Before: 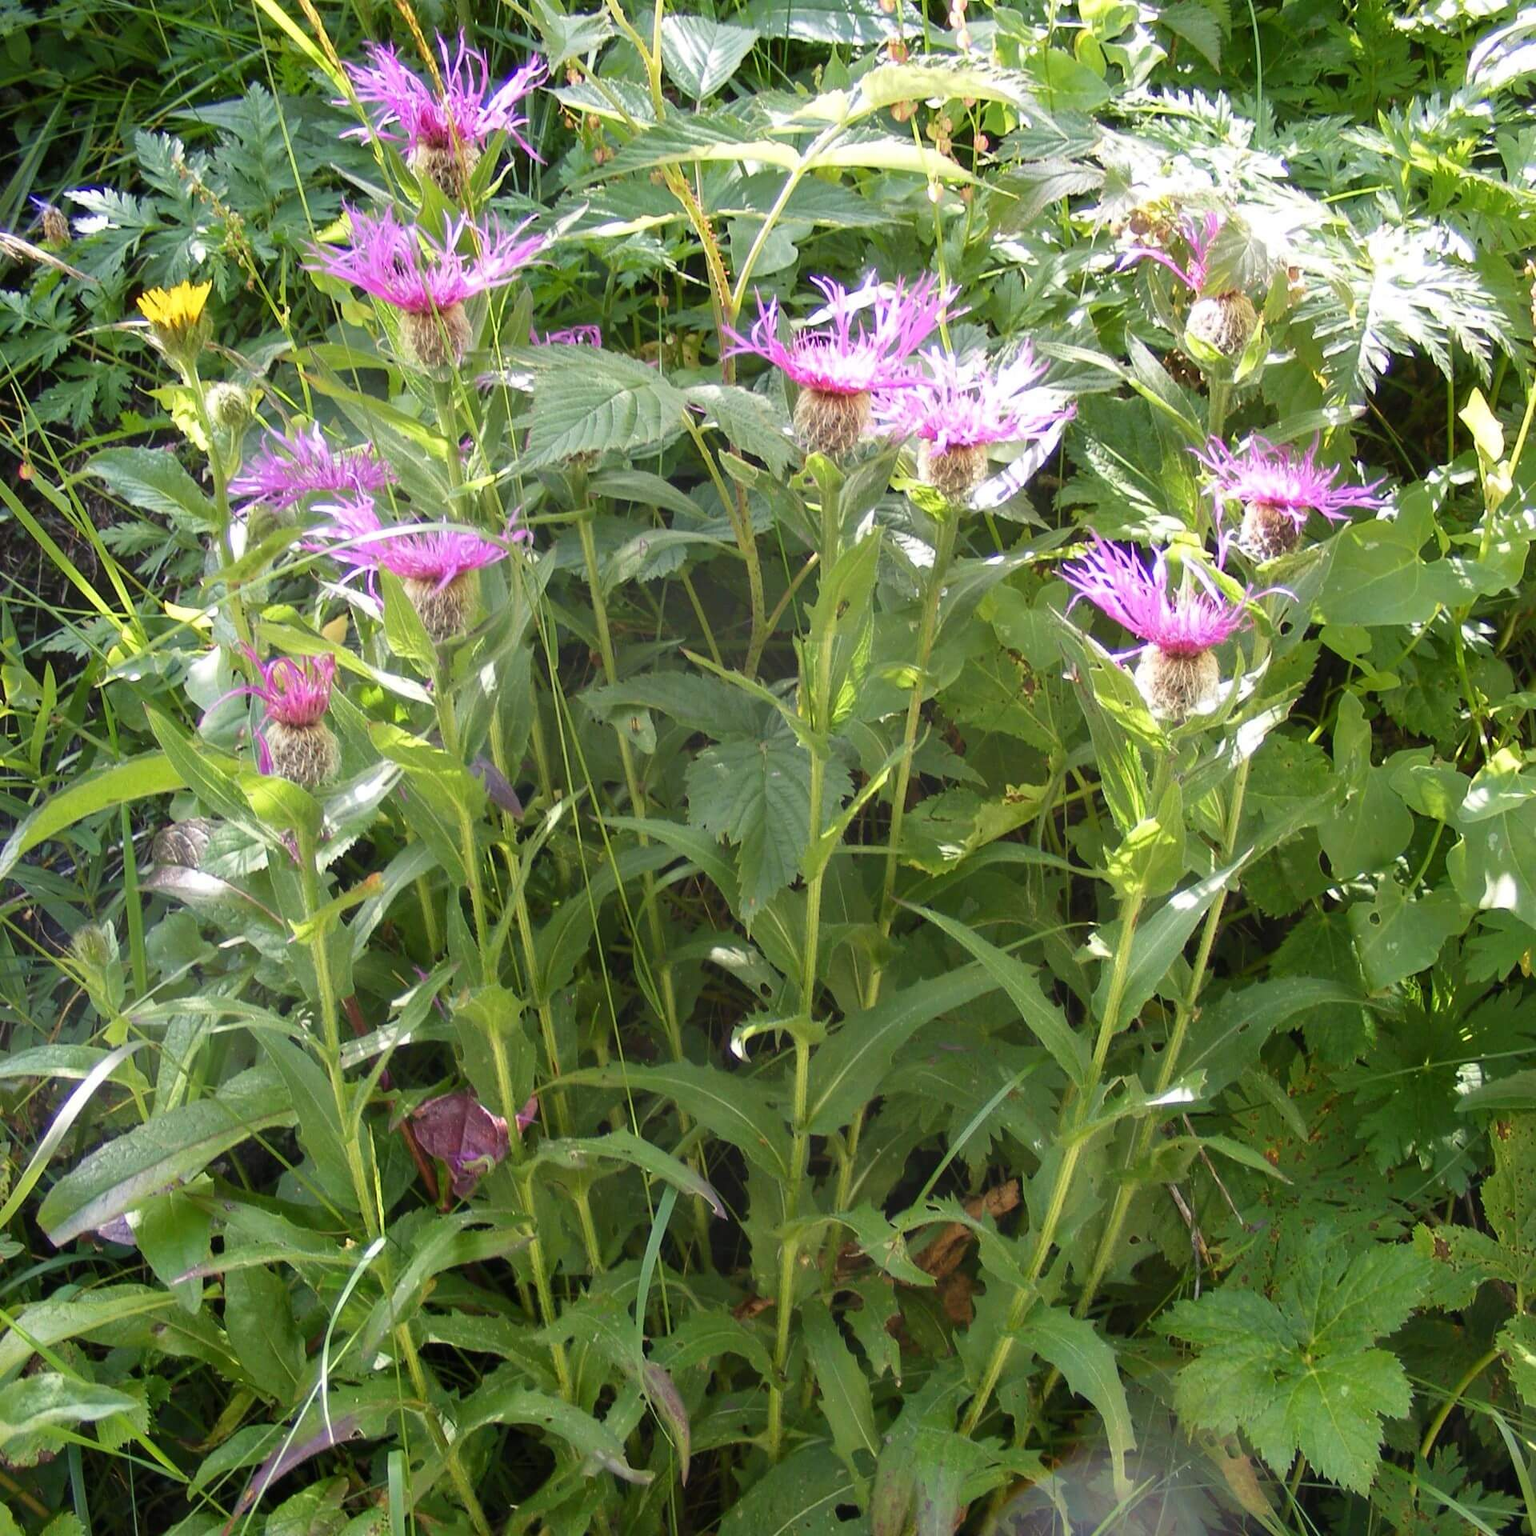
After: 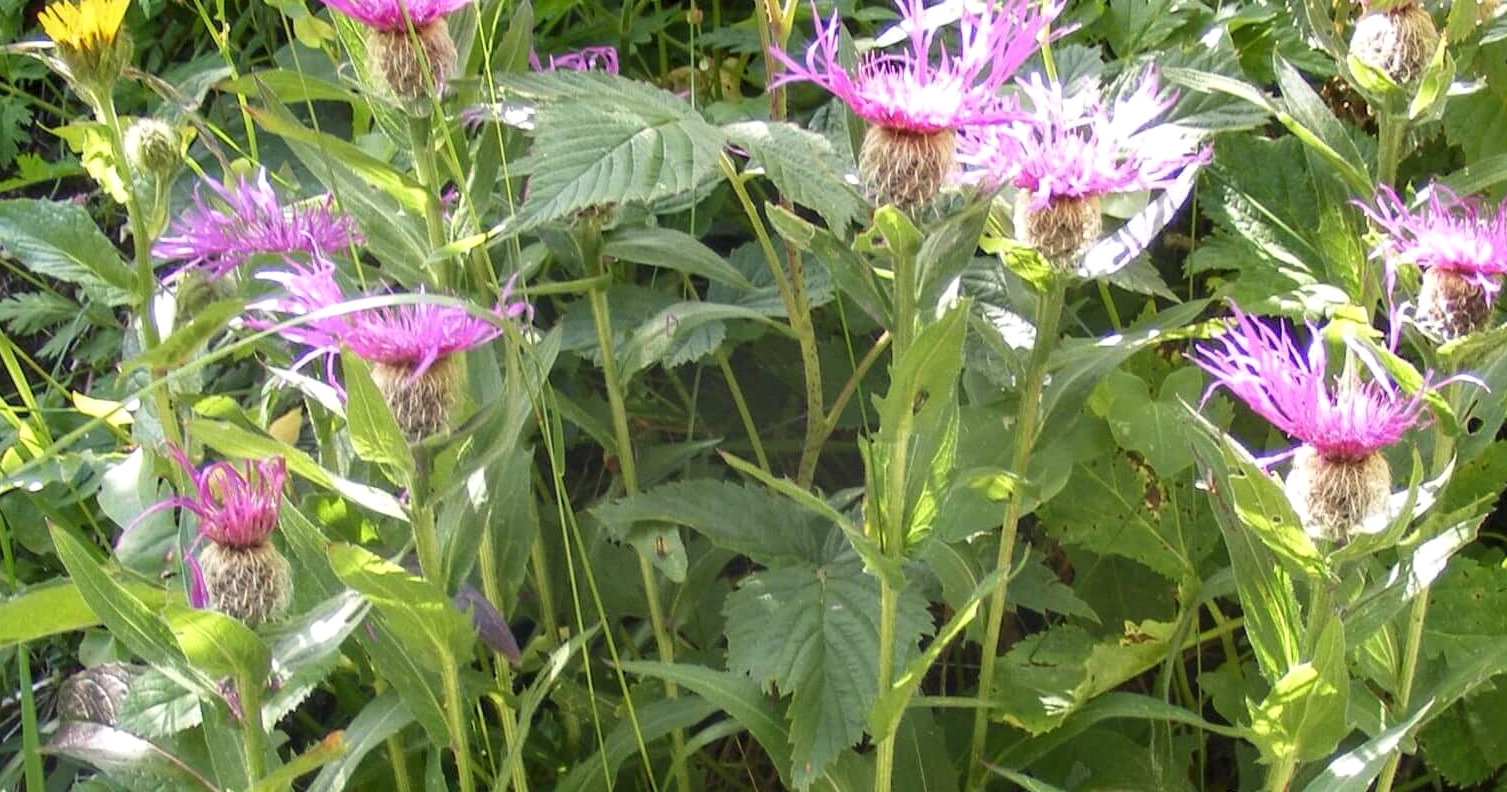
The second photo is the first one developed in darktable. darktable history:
crop: left 6.947%, top 18.776%, right 14.515%, bottom 39.68%
local contrast: on, module defaults
